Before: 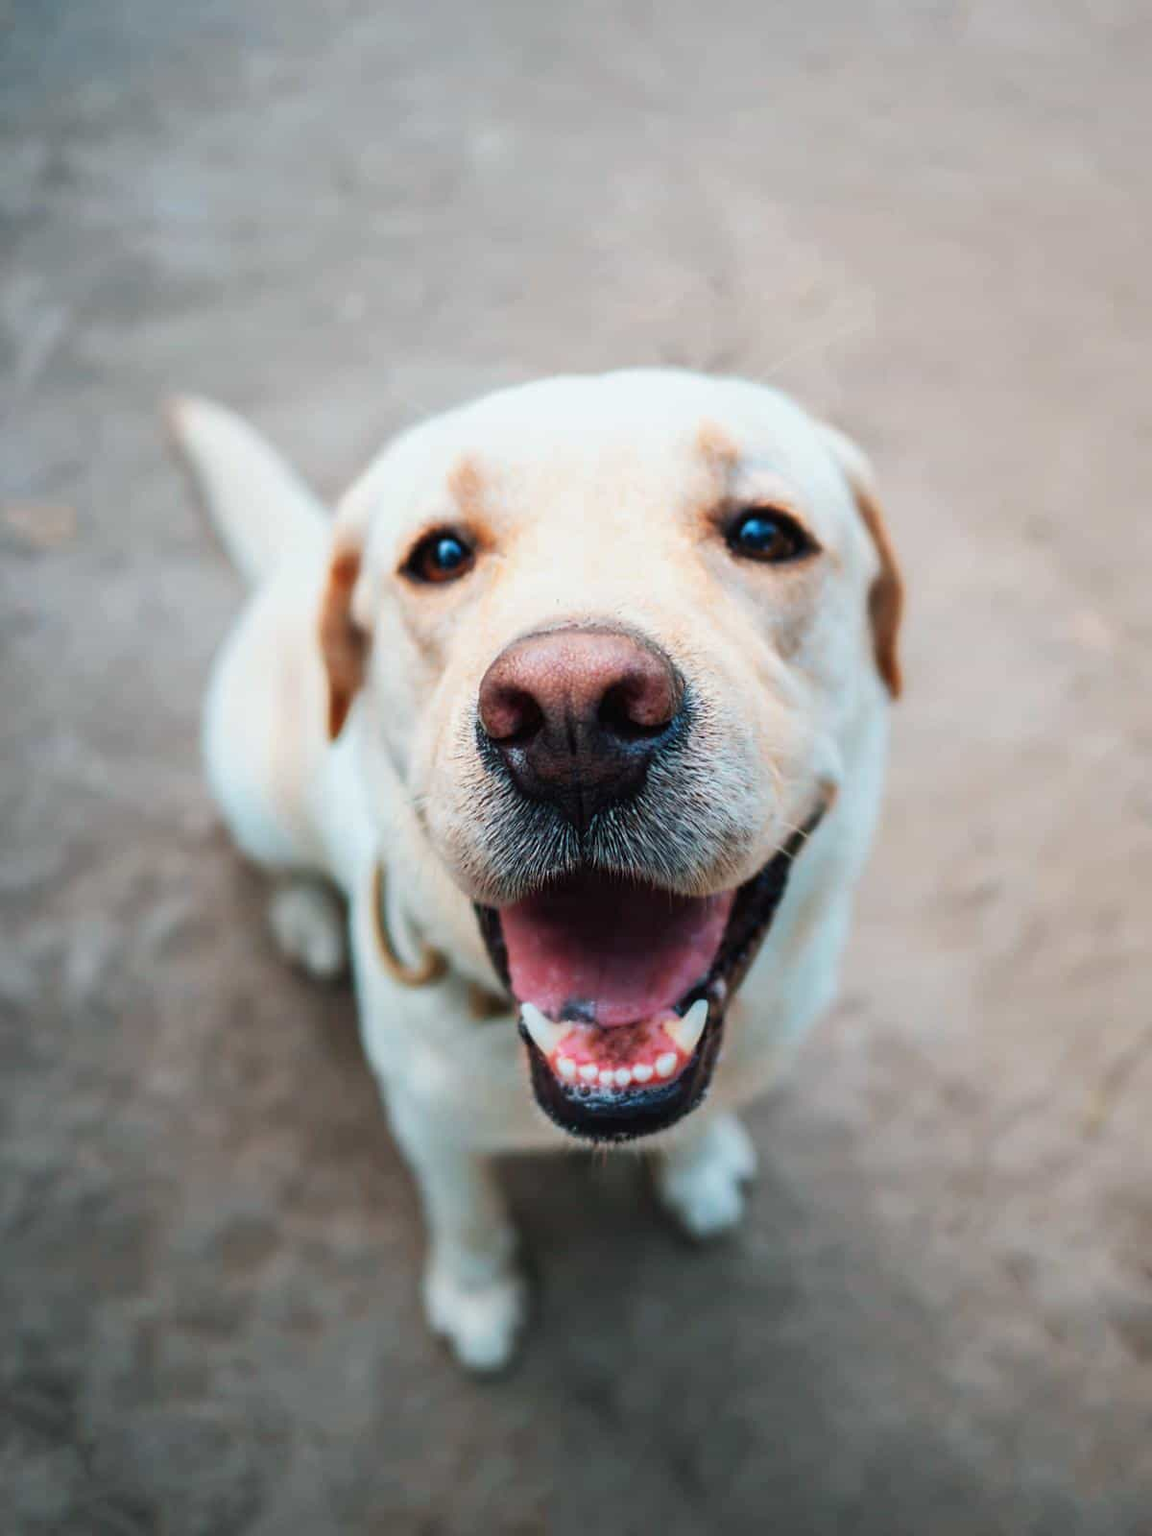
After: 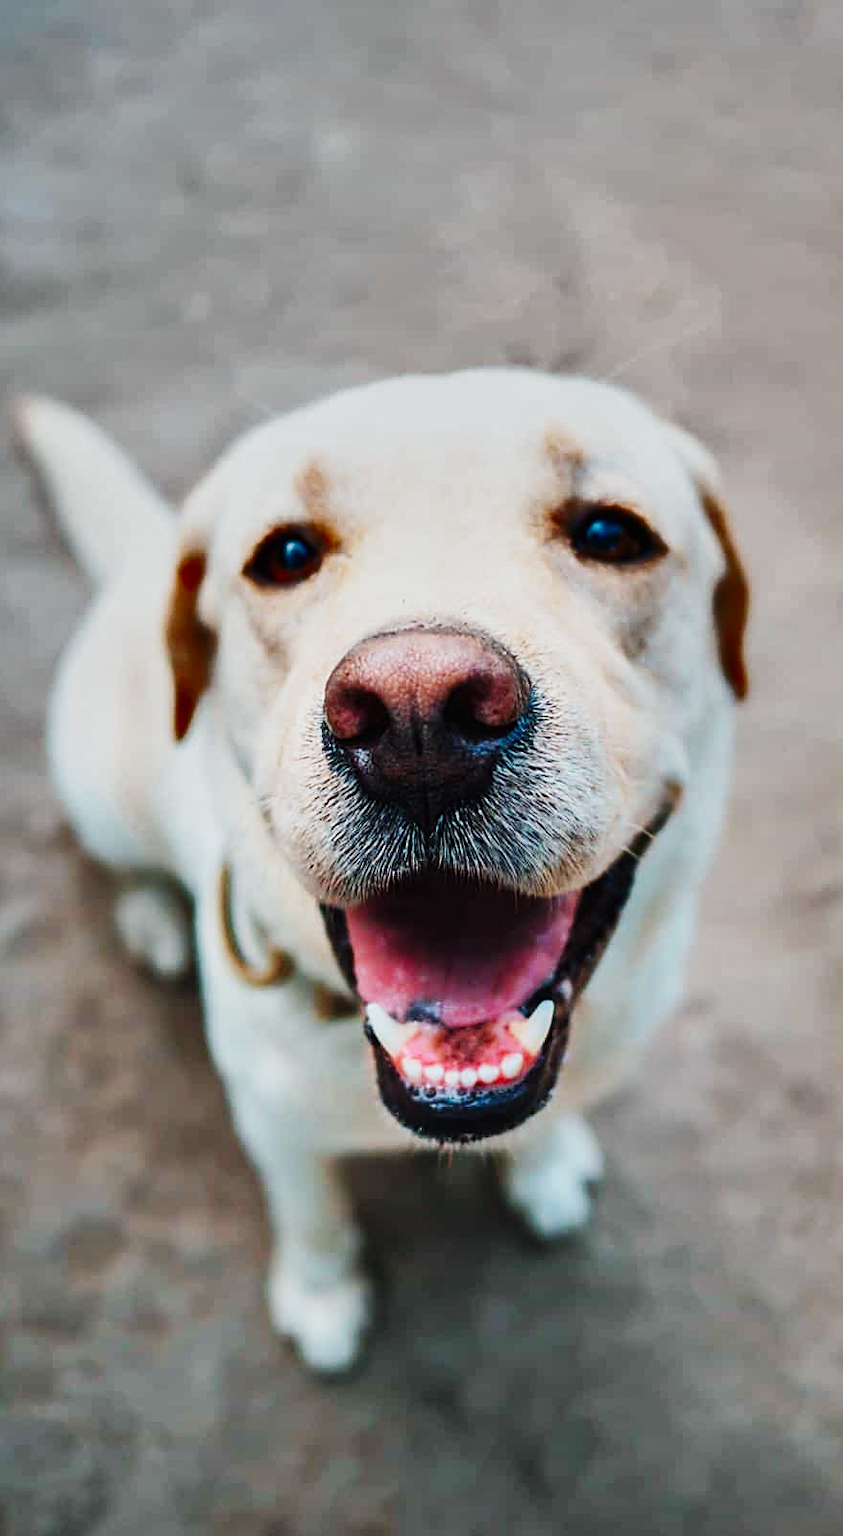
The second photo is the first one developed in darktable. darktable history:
sharpen: on, module defaults
crop: left 13.443%, right 13.31%
base curve: curves: ch0 [(0, 0) (0.032, 0.025) (0.121, 0.166) (0.206, 0.329) (0.605, 0.79) (1, 1)], preserve colors none
shadows and highlights: white point adjustment -3.64, highlights -63.34, highlights color adjustment 42%, soften with gaussian
